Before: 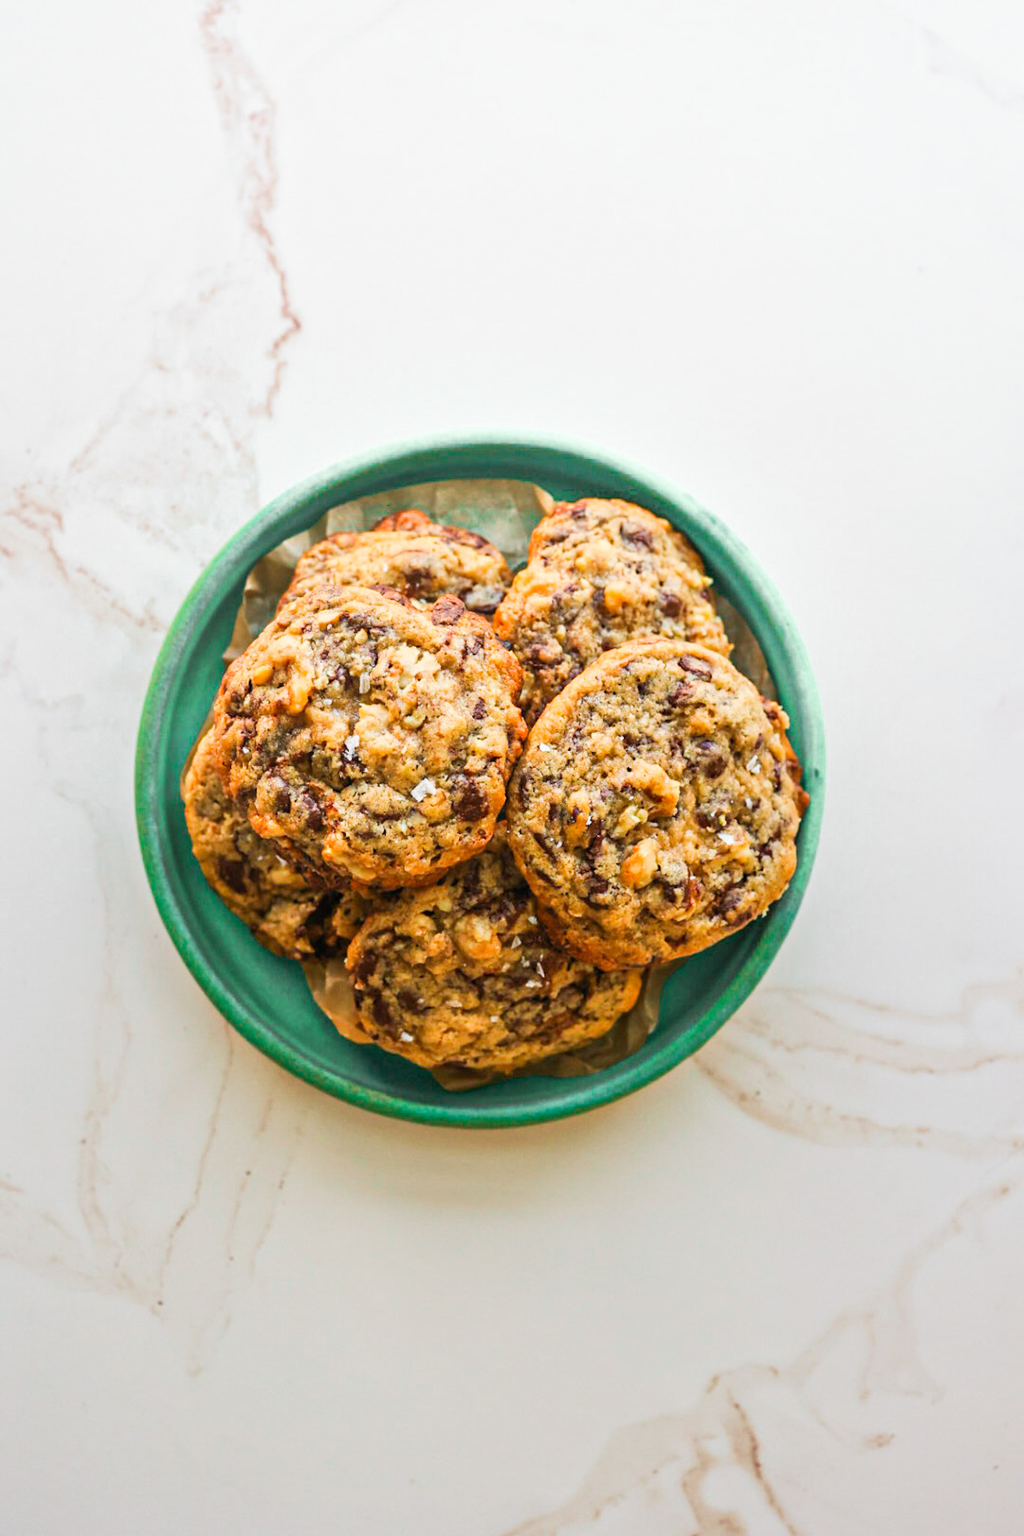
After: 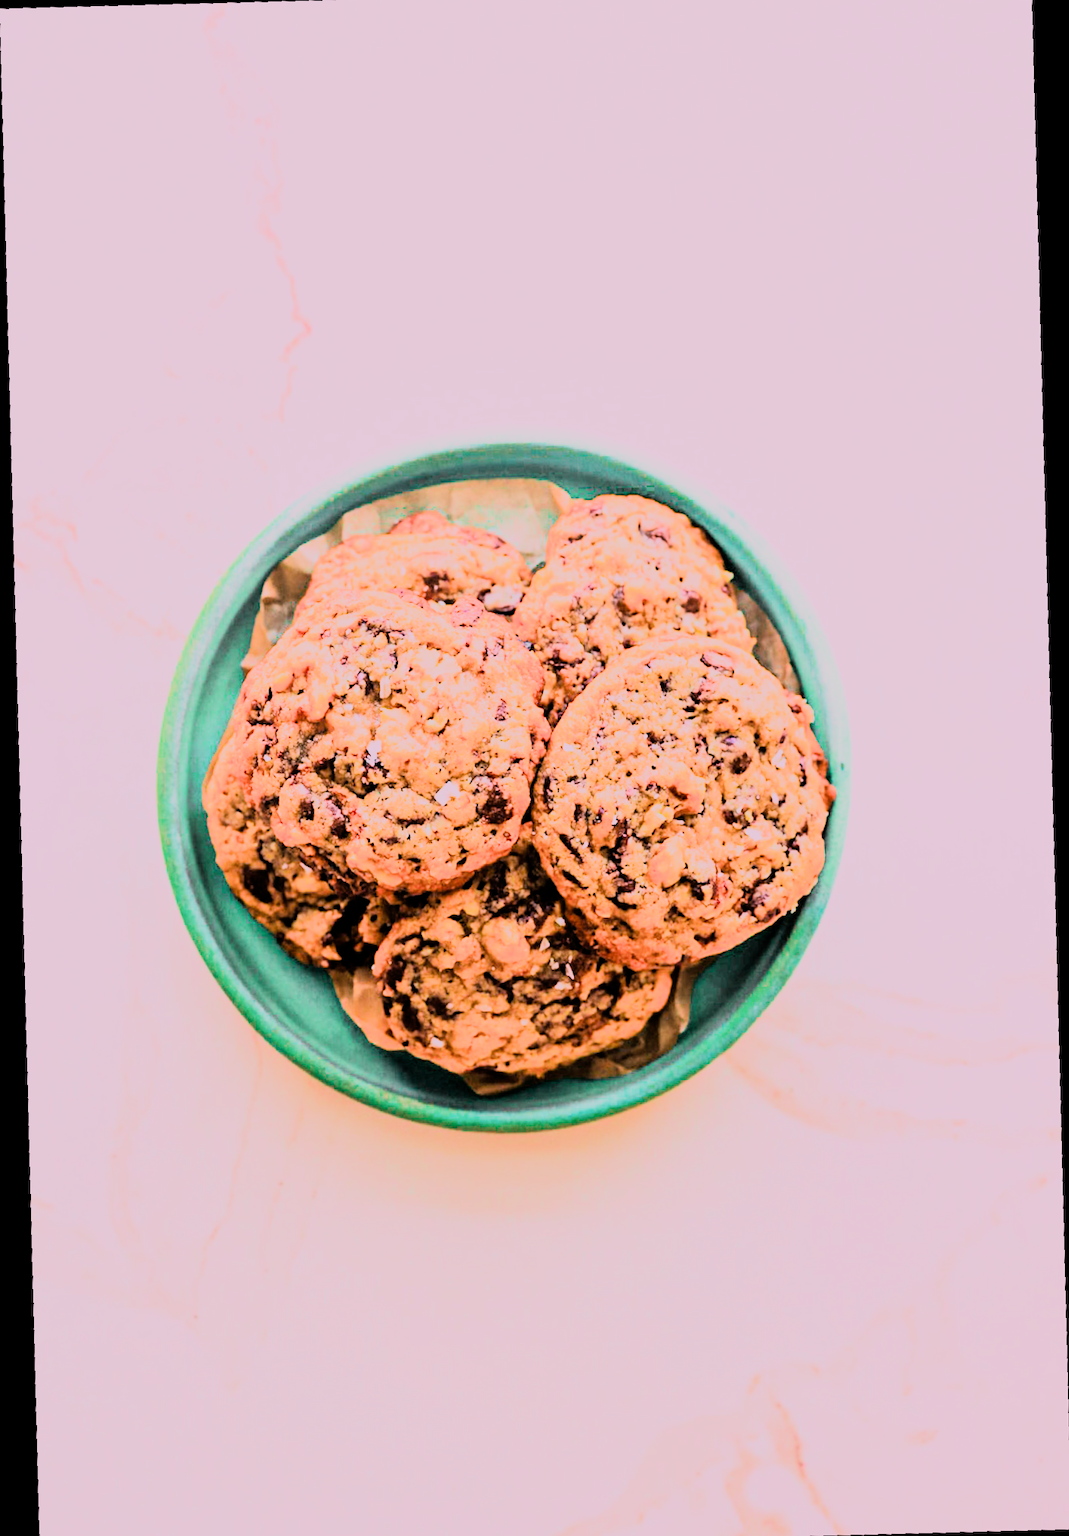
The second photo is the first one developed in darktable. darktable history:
rgb curve: curves: ch0 [(0, 0) (0.21, 0.15) (0.24, 0.21) (0.5, 0.75) (0.75, 0.96) (0.89, 0.99) (1, 1)]; ch1 [(0, 0.02) (0.21, 0.13) (0.25, 0.2) (0.5, 0.67) (0.75, 0.9) (0.89, 0.97) (1, 1)]; ch2 [(0, 0.02) (0.21, 0.13) (0.25, 0.2) (0.5, 0.67) (0.75, 0.9) (0.89, 0.97) (1, 1)], compensate middle gray true
rotate and perspective: rotation -3.18°, automatic cropping off
white balance: red 1.188, blue 1.11
crop and rotate: angle -1.69°
filmic rgb: black relative exposure -7.65 EV, white relative exposure 4.56 EV, hardness 3.61
